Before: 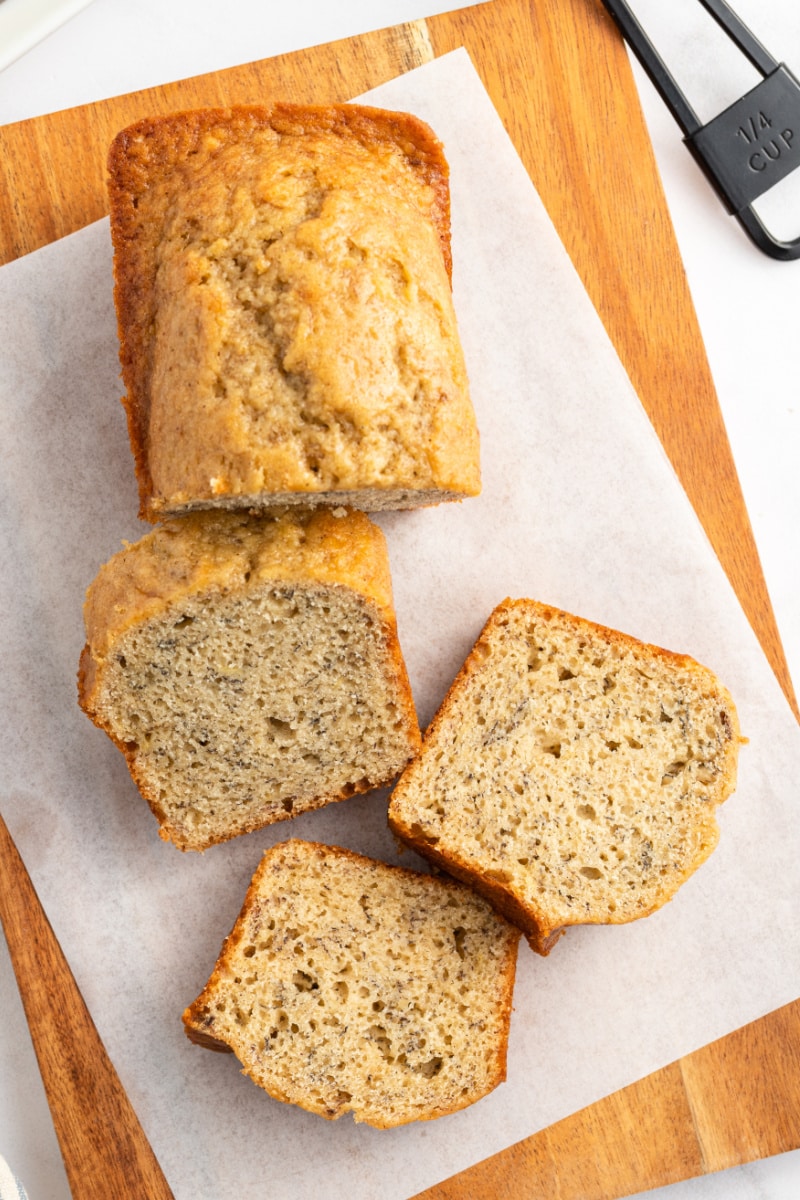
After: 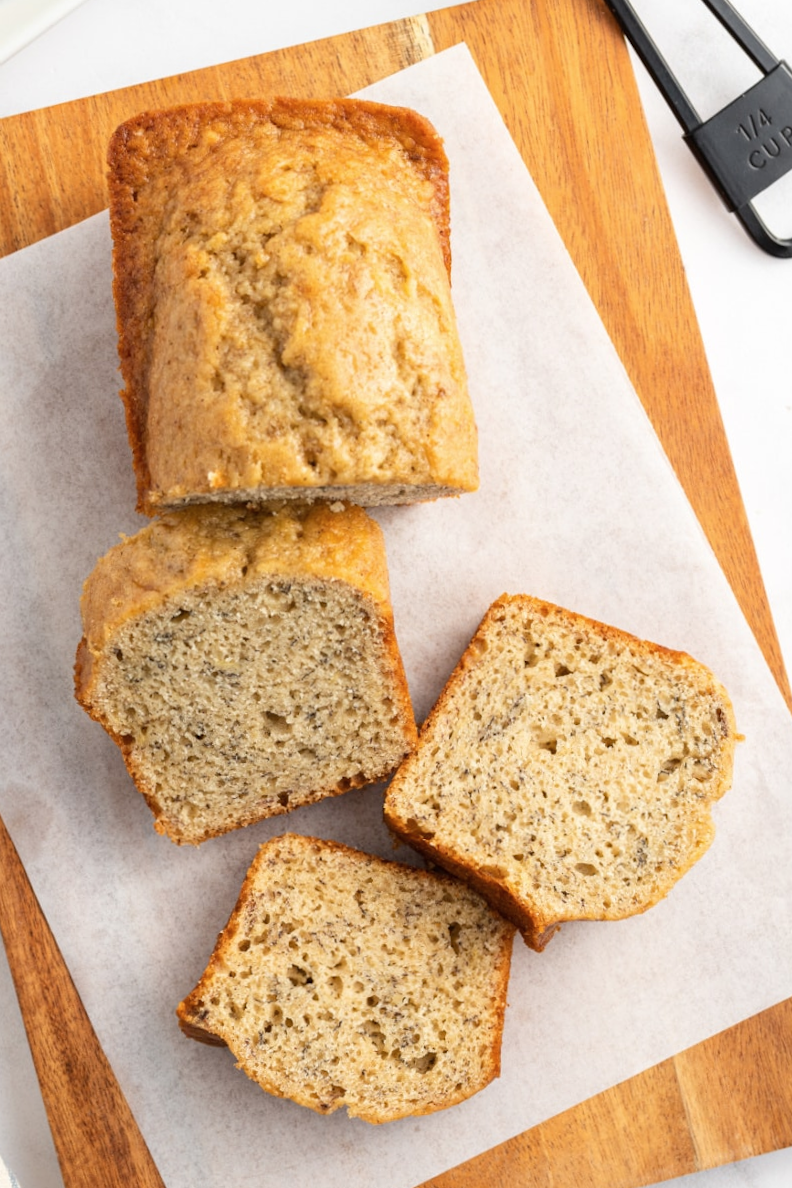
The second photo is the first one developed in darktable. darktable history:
crop and rotate: angle -0.371°
contrast brightness saturation: saturation -0.056
